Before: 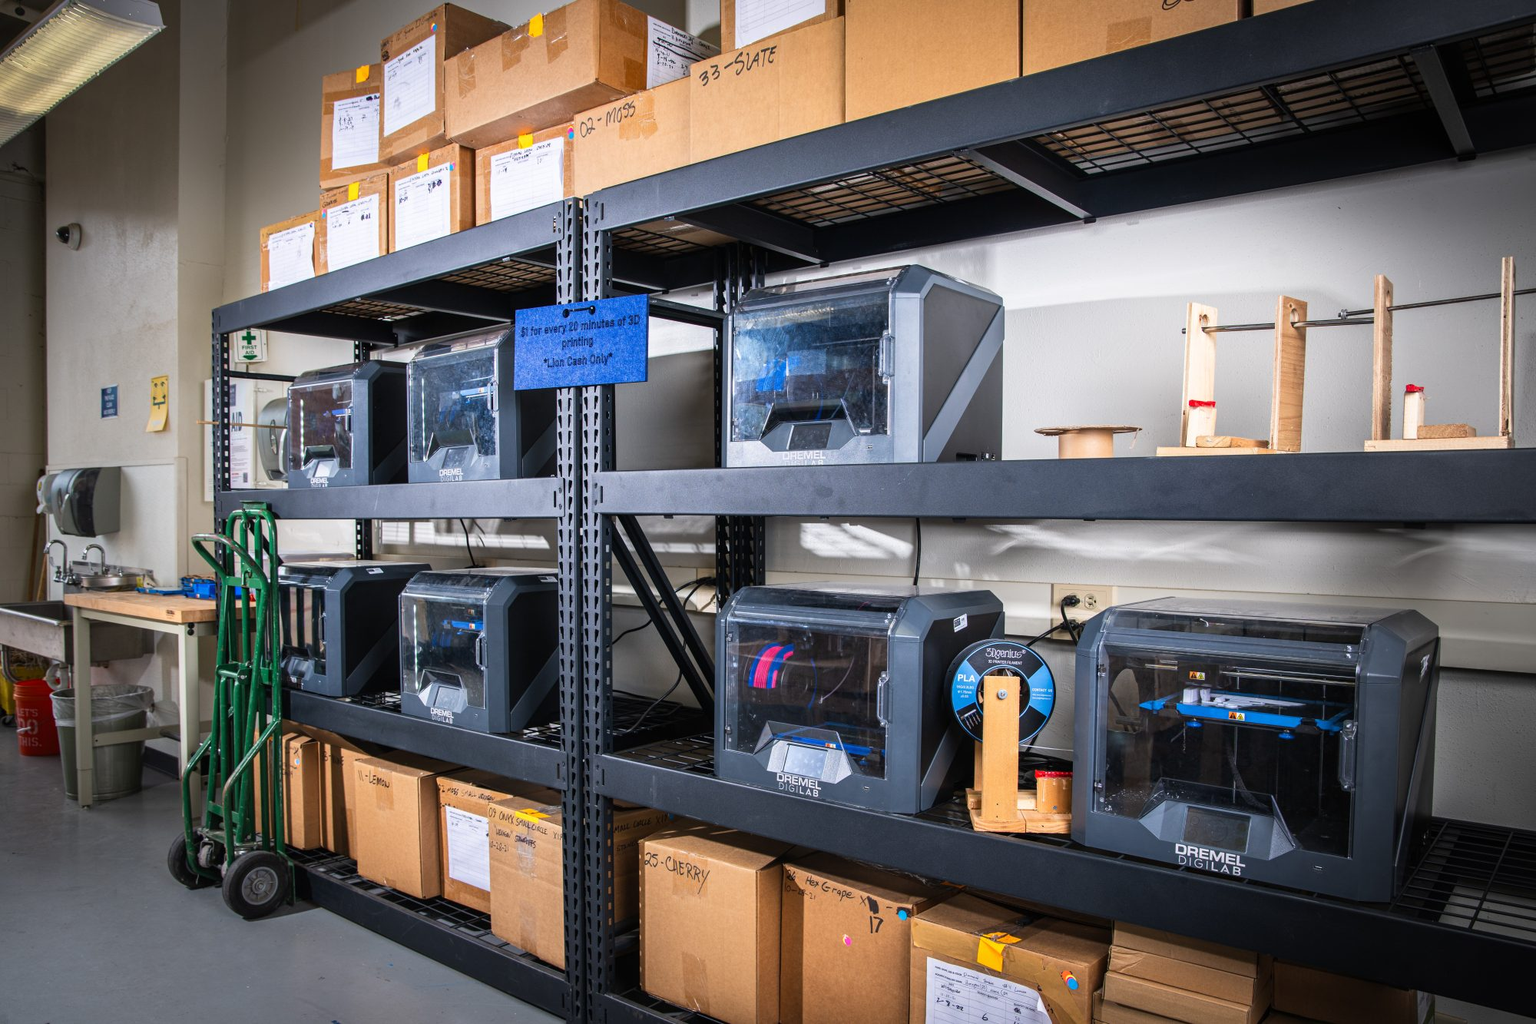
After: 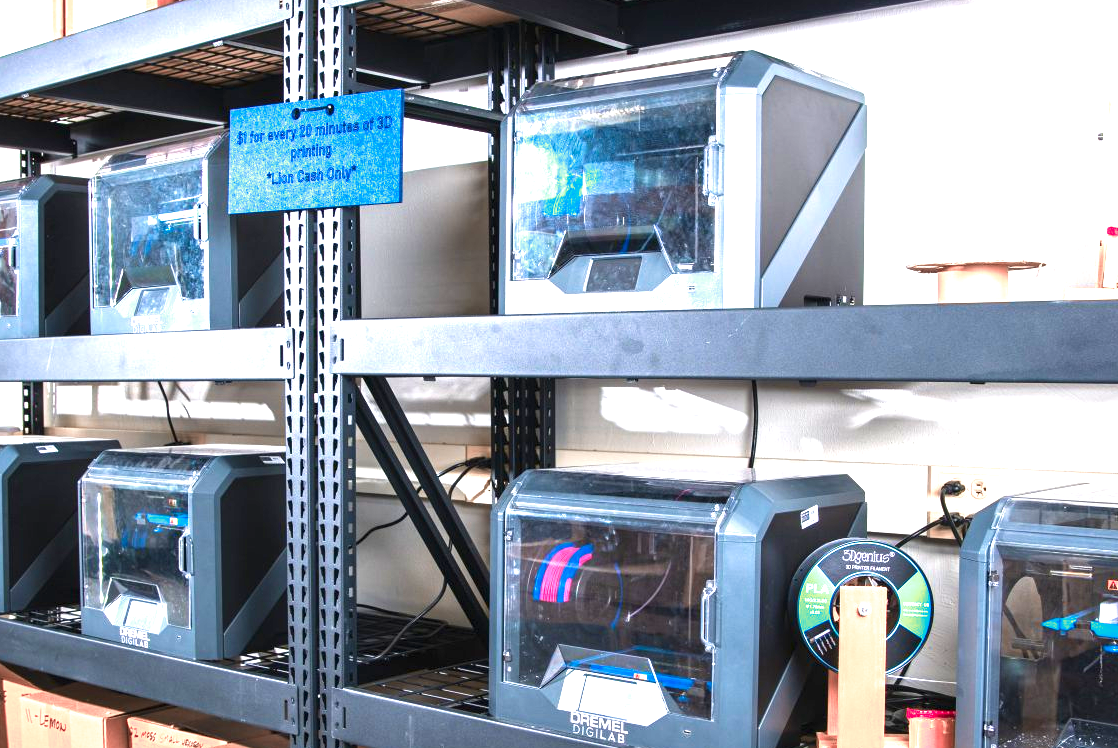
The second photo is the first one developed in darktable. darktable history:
exposure: black level correction 0, exposure 1.446 EV, compensate highlight preservation false
color zones: curves: ch2 [(0, 0.488) (0.143, 0.417) (0.286, 0.212) (0.429, 0.179) (0.571, 0.154) (0.714, 0.415) (0.857, 0.495) (1, 0.488)]
crop and rotate: left 22.083%, top 22.075%, right 21.978%, bottom 21.805%
velvia: strength 14.45%
